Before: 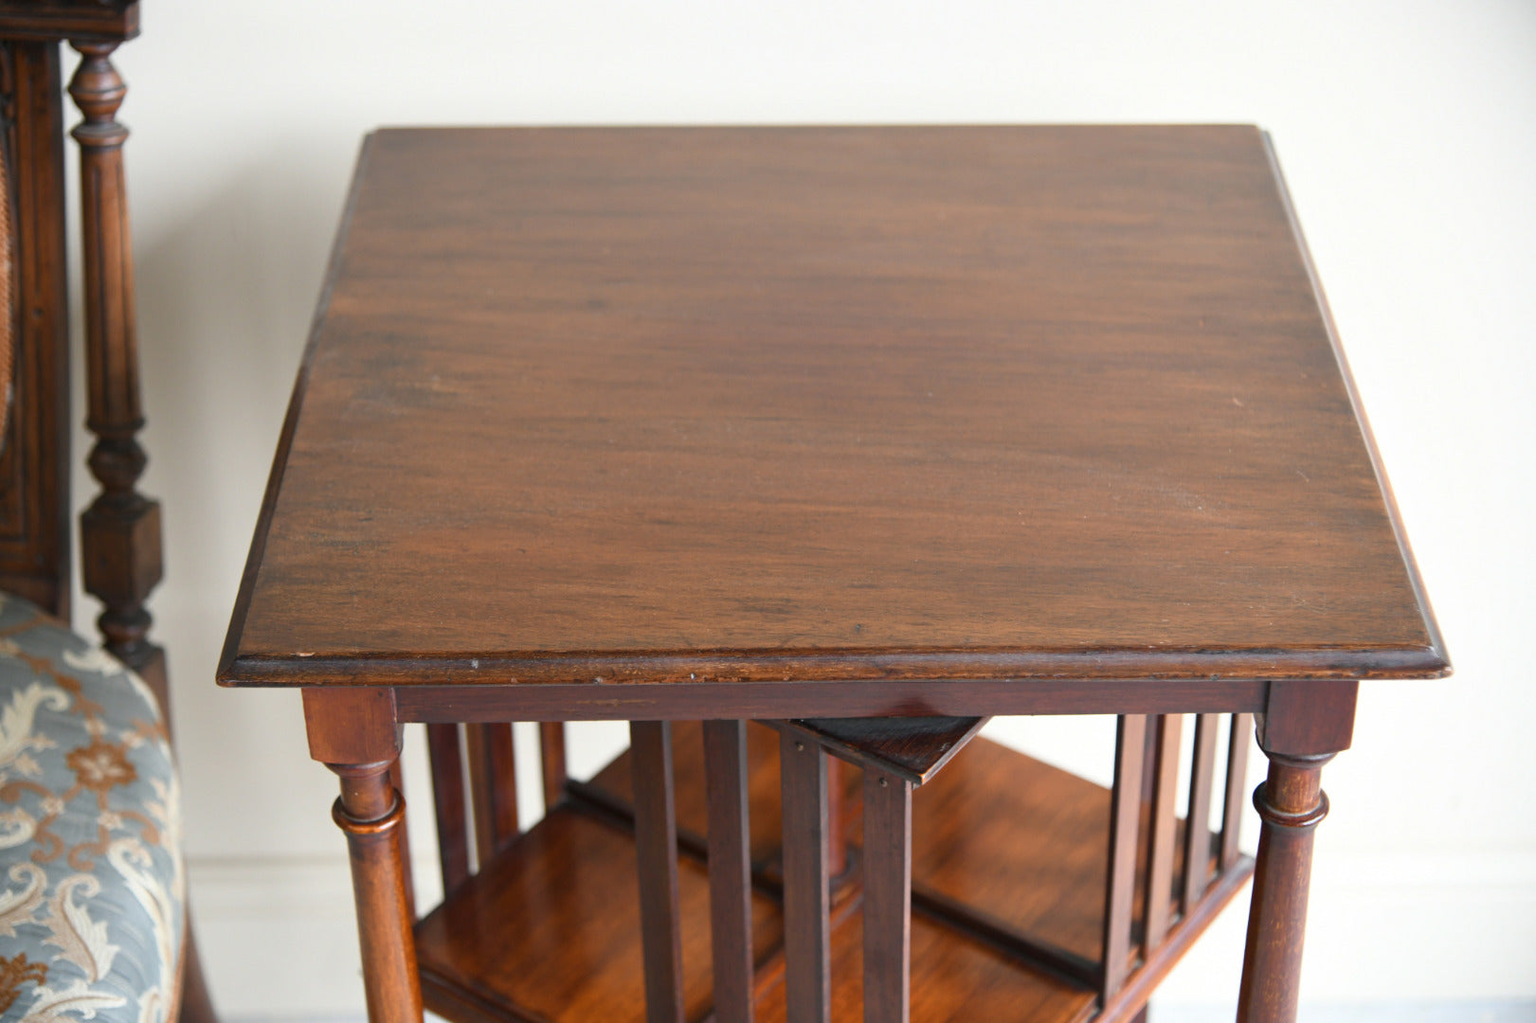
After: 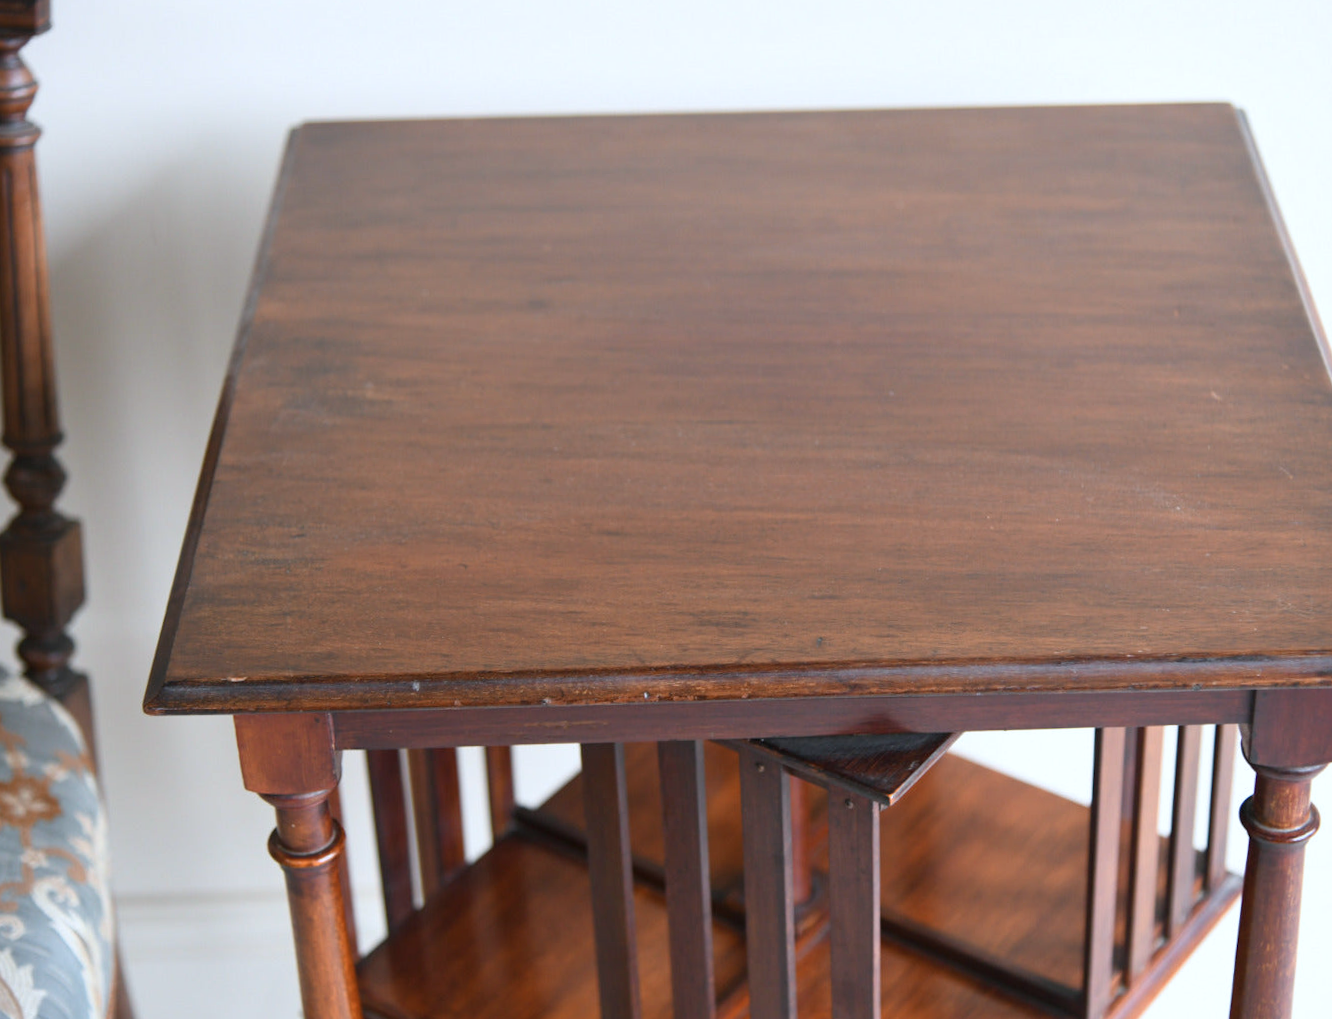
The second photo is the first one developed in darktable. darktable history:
color correction: highlights a* -0.772, highlights b* -8.92
crop and rotate: angle 1°, left 4.281%, top 0.642%, right 11.383%, bottom 2.486%
